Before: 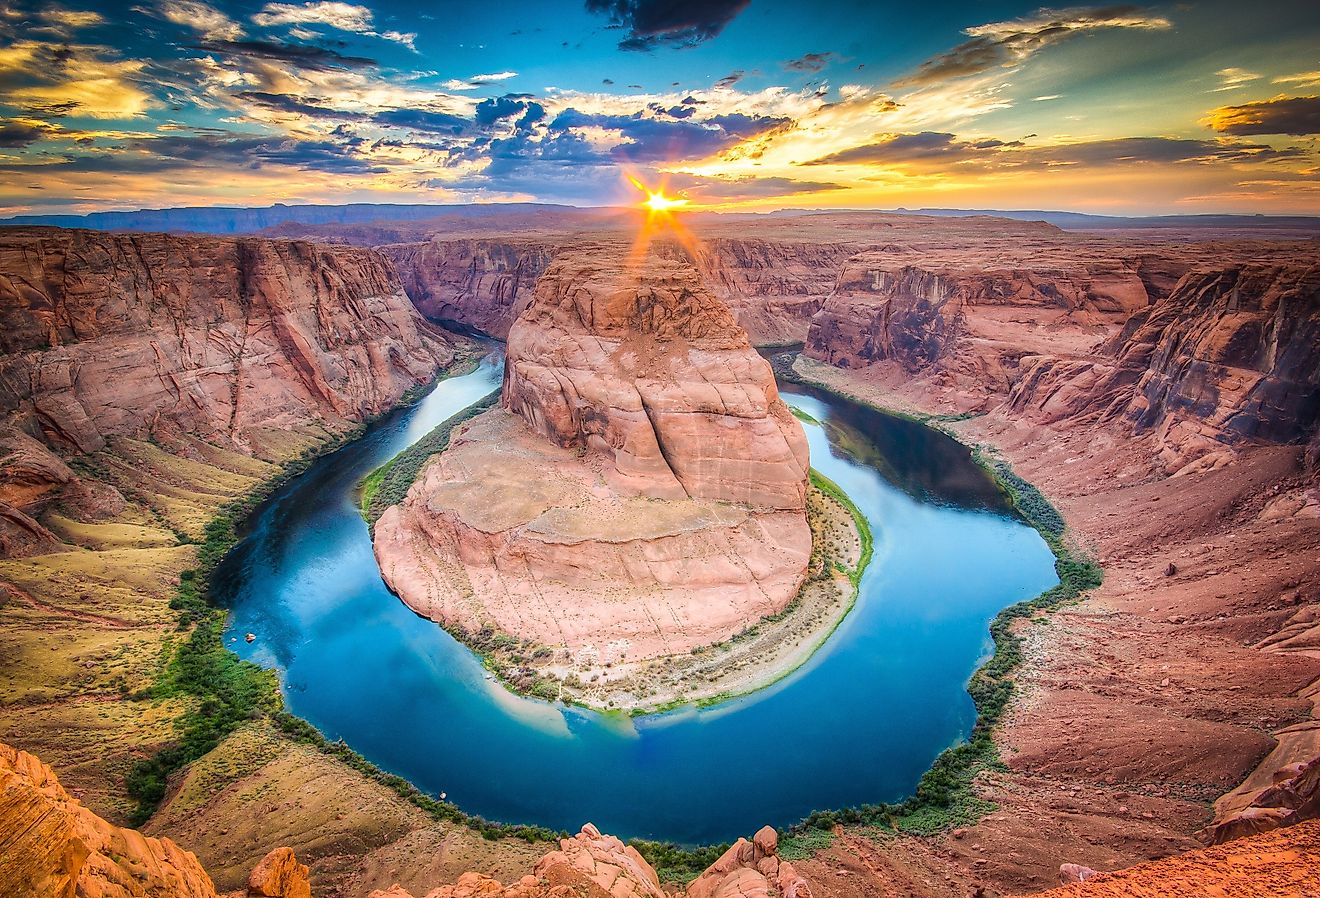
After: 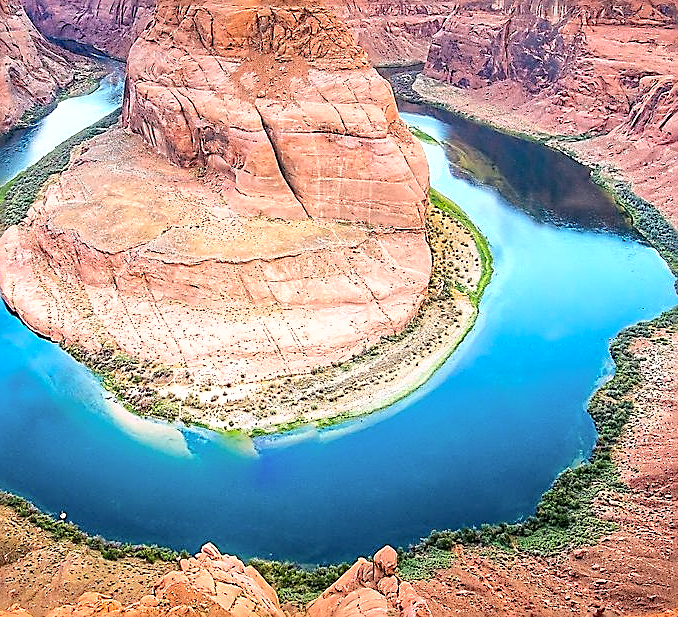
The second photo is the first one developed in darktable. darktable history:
crop and rotate: left 28.811%, top 31.263%, right 19.804%
tone curve: curves: ch0 [(0, 0) (0.004, 0.001) (0.133, 0.112) (0.325, 0.362) (0.832, 0.893) (1, 1)], color space Lab, independent channels, preserve colors none
sharpen: amount 1.015
exposure: exposure 0.566 EV, compensate highlight preservation false
shadows and highlights: on, module defaults
